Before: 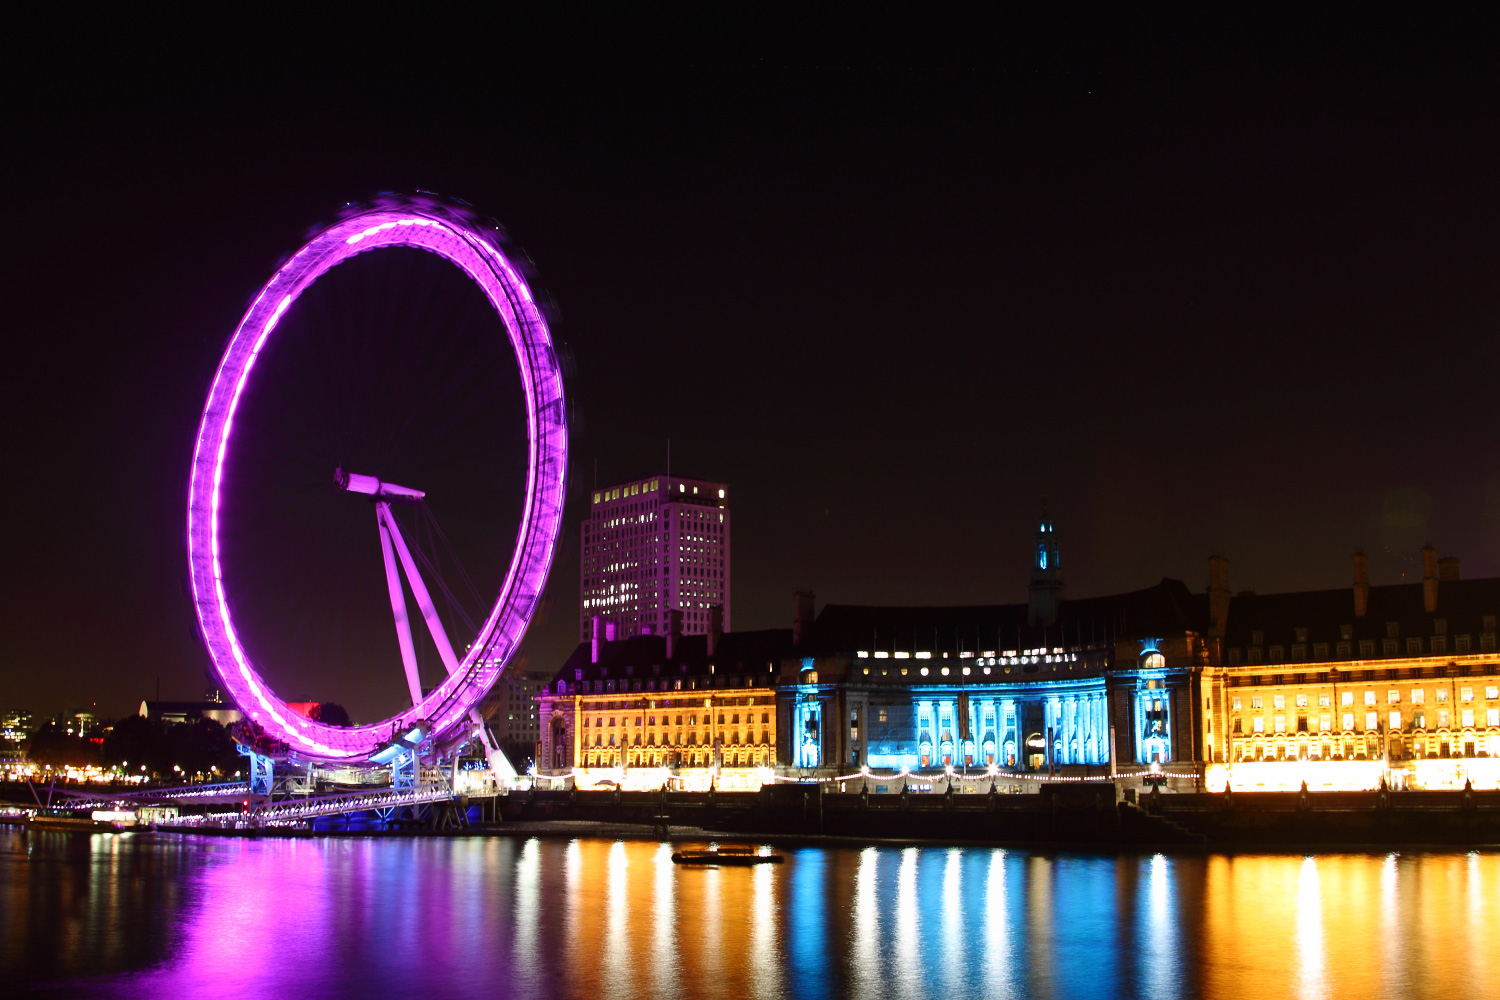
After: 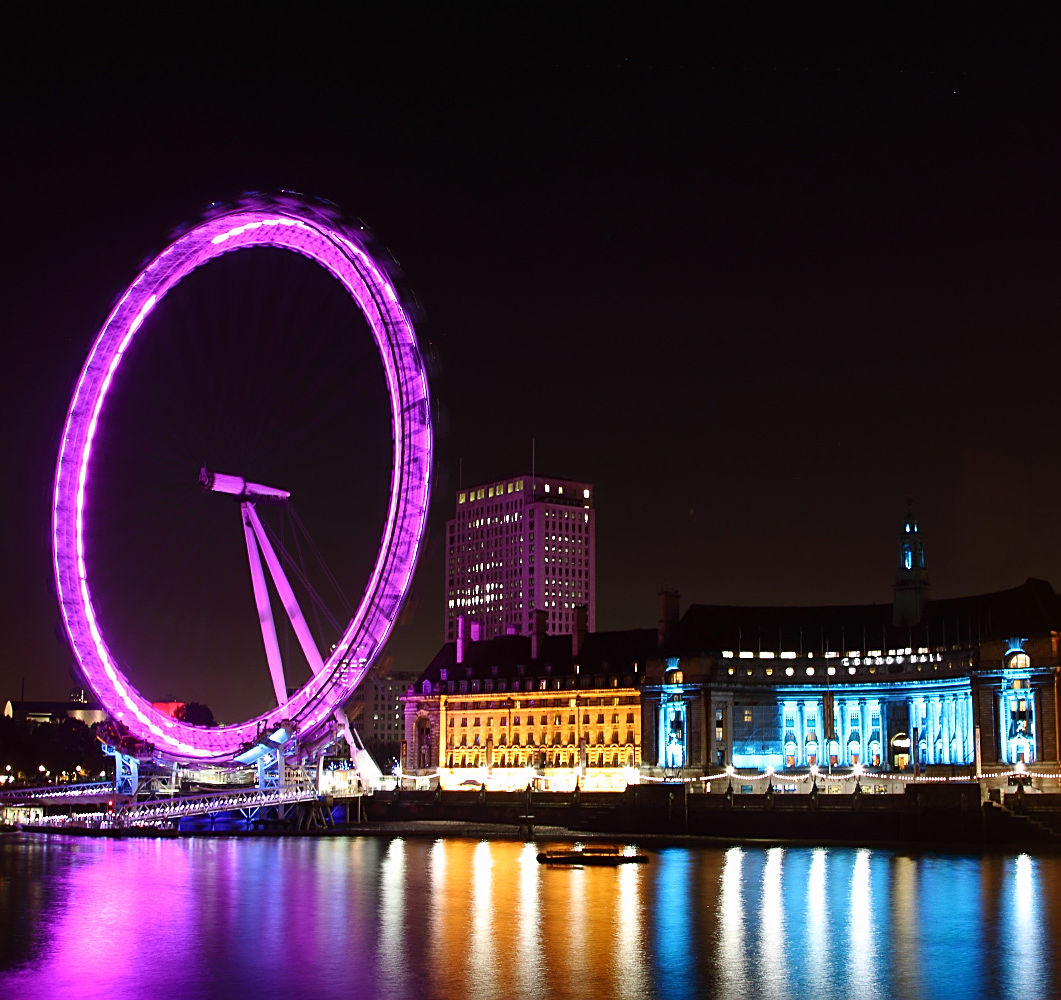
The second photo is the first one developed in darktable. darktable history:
crop and rotate: left 9.061%, right 20.142%
sharpen: on, module defaults
